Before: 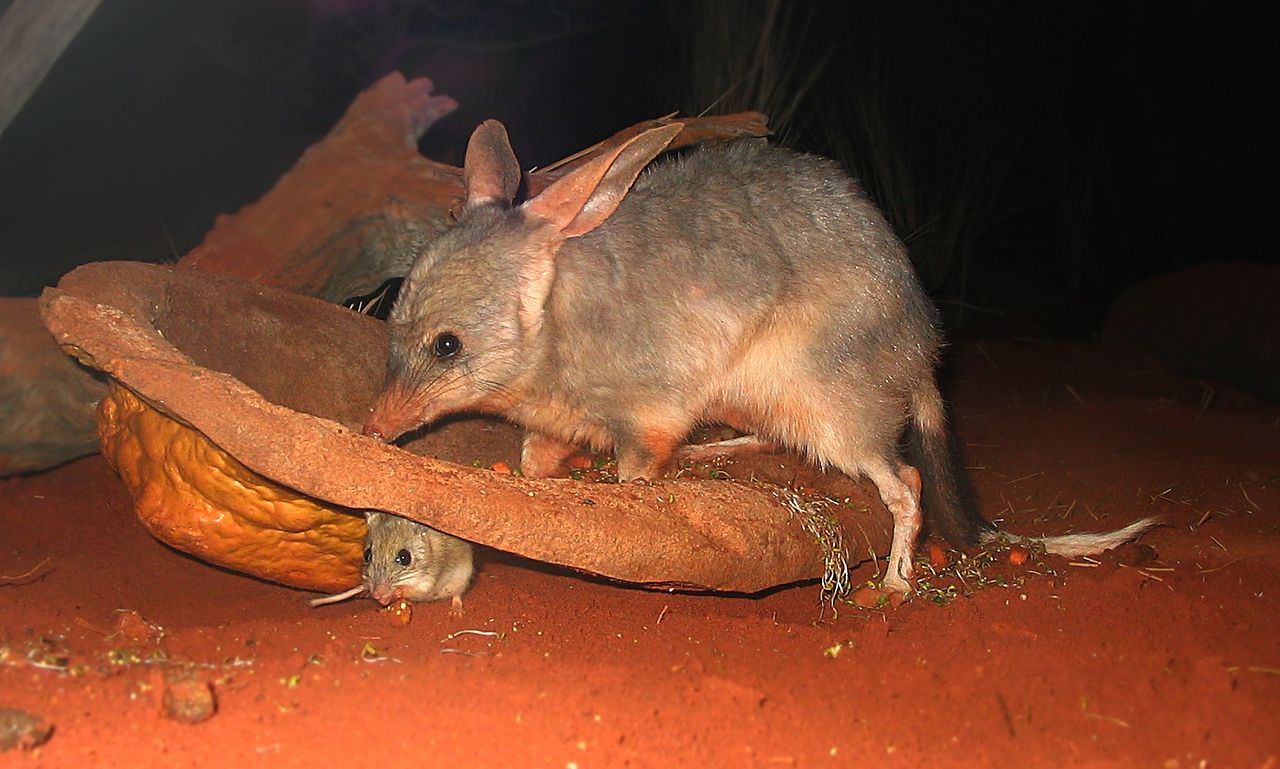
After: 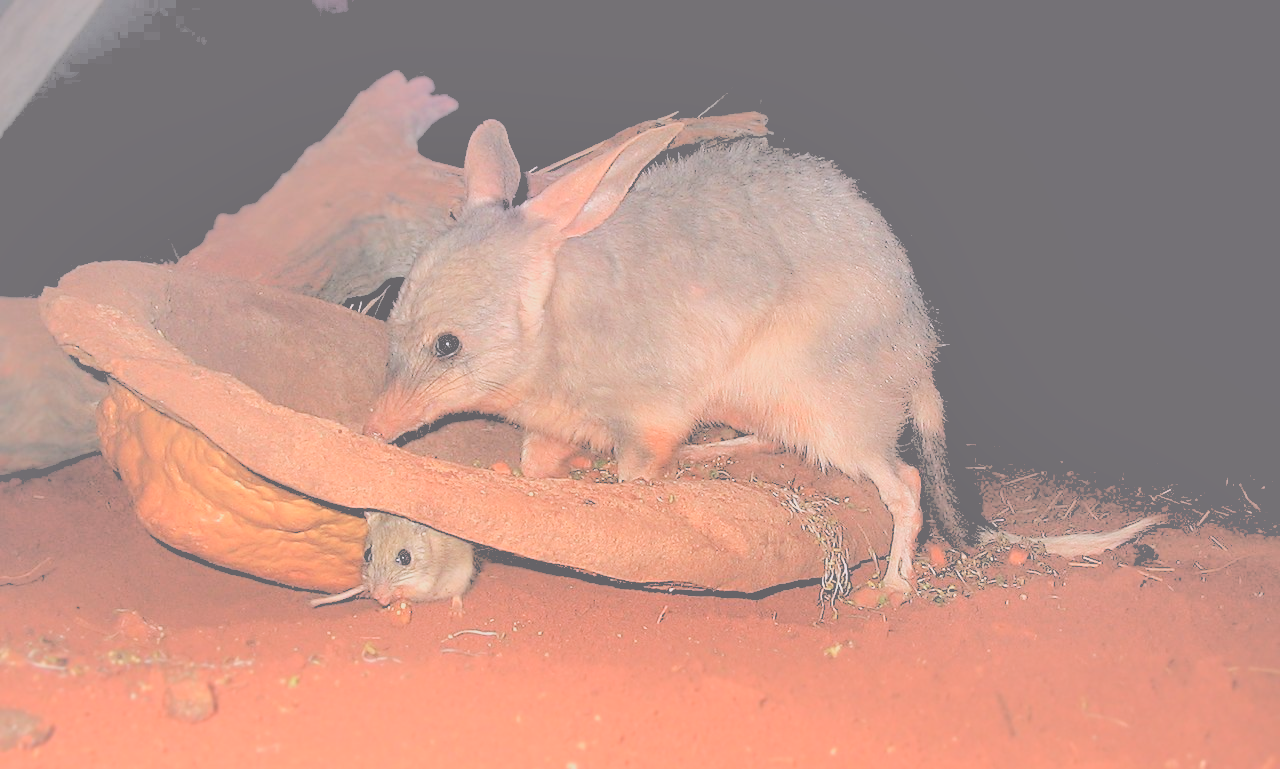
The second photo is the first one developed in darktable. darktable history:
contrast brightness saturation: contrast -0.32, brightness 0.75, saturation -0.78
shadows and highlights: on, module defaults
rgb levels: levels [[0.027, 0.429, 0.996], [0, 0.5, 1], [0, 0.5, 1]]
color correction: highlights a* 1.59, highlights b* -1.7, saturation 2.48
